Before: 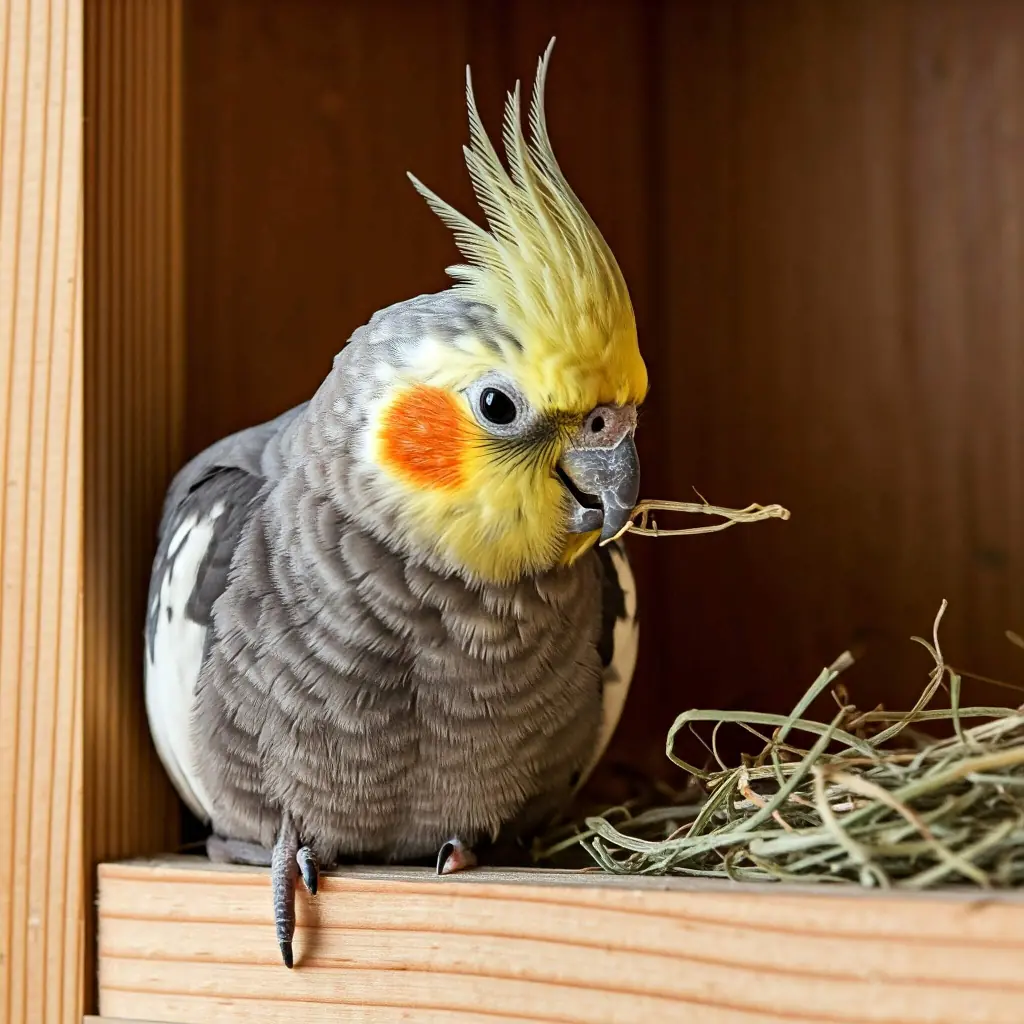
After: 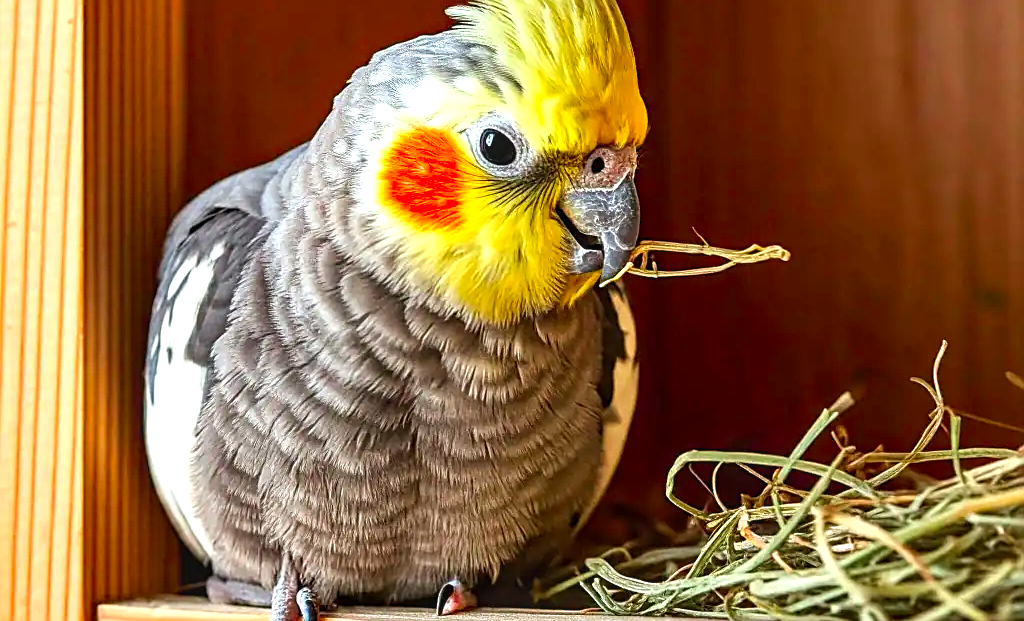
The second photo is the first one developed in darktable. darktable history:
exposure: black level correction 0, exposure 0.6 EV, compensate highlight preservation false
local contrast: on, module defaults
sharpen: on, module defaults
crop and rotate: top 25.357%, bottom 13.942%
color contrast: green-magenta contrast 1.69, blue-yellow contrast 1.49
